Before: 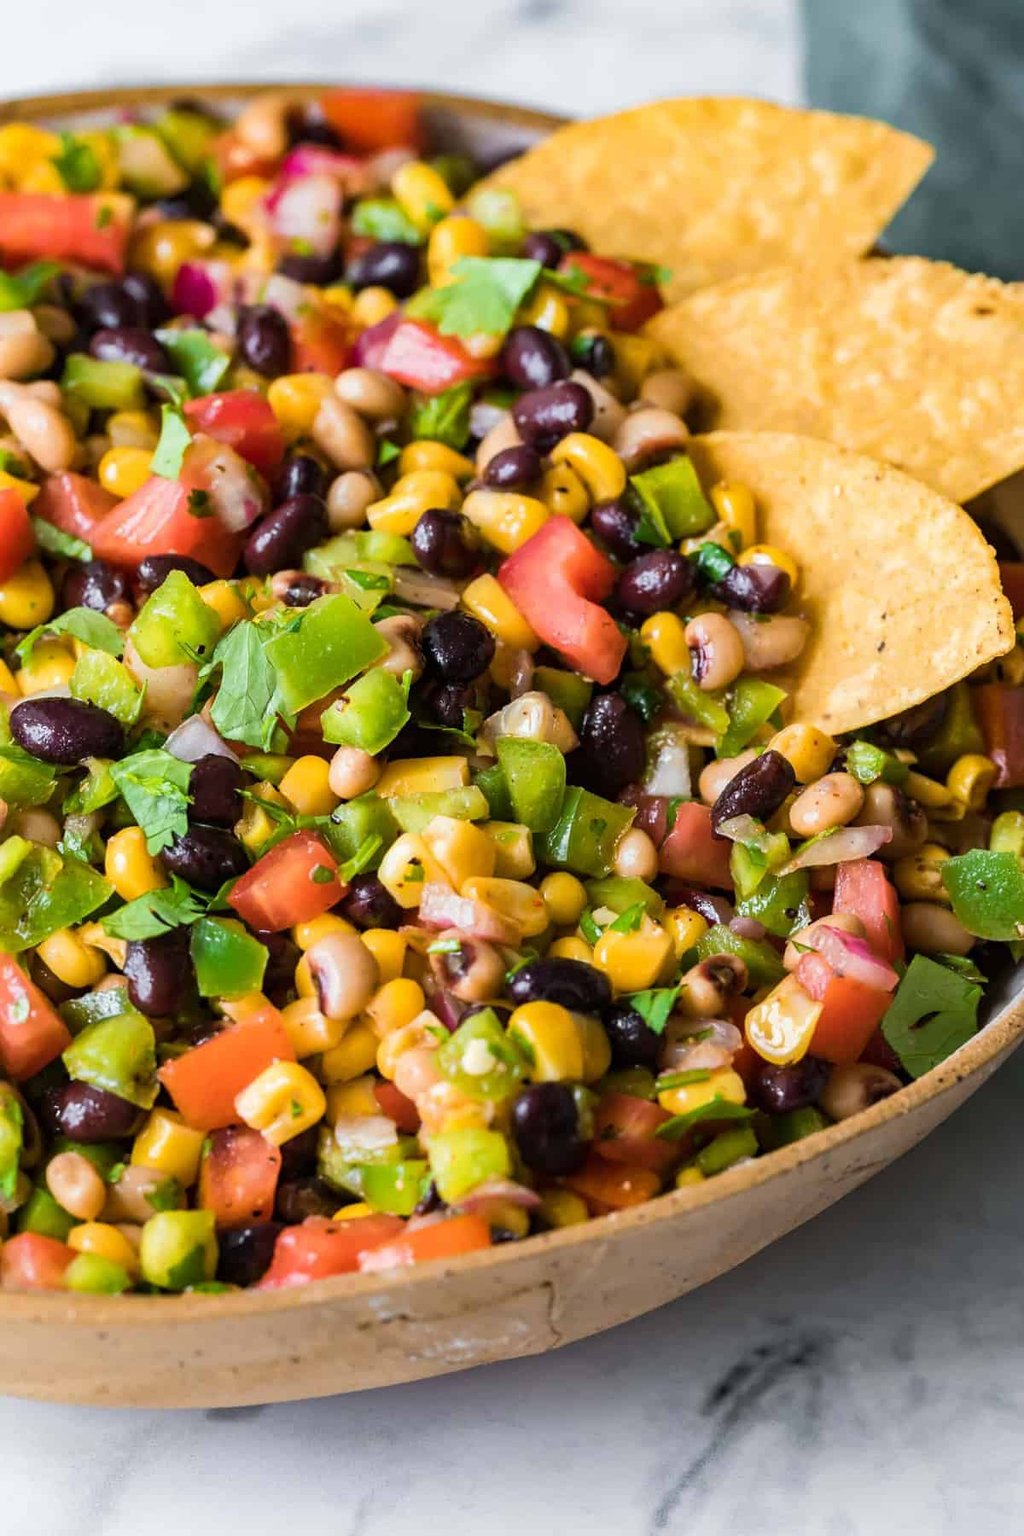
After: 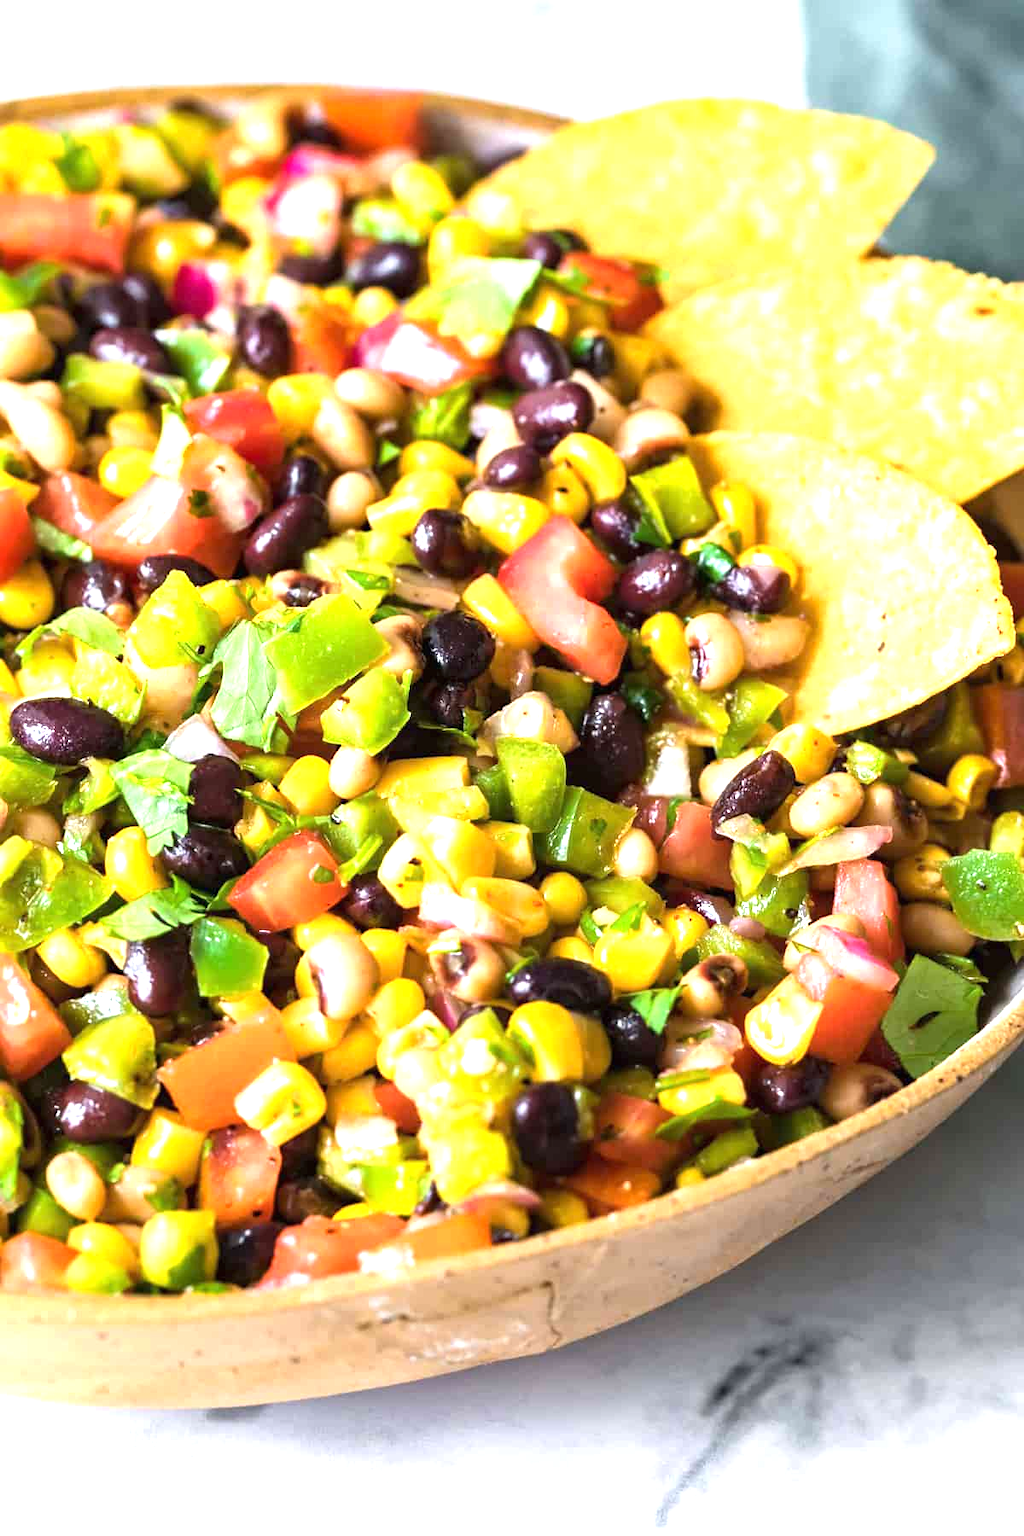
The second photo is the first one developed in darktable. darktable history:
exposure: black level correction 0, exposure 1.2 EV, compensate exposure bias true, compensate highlight preservation false
tone equalizer: on, module defaults
